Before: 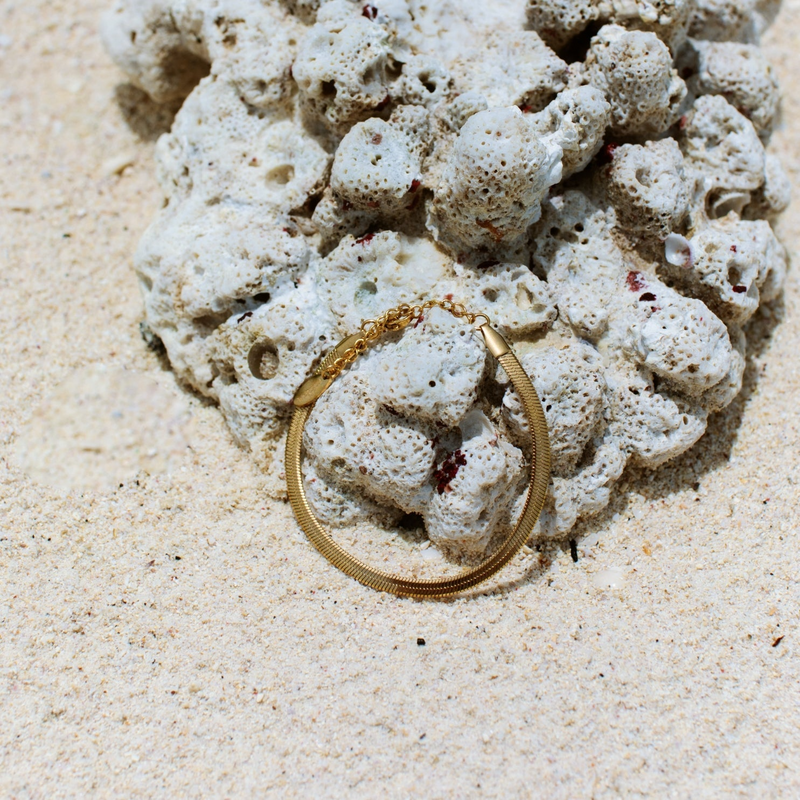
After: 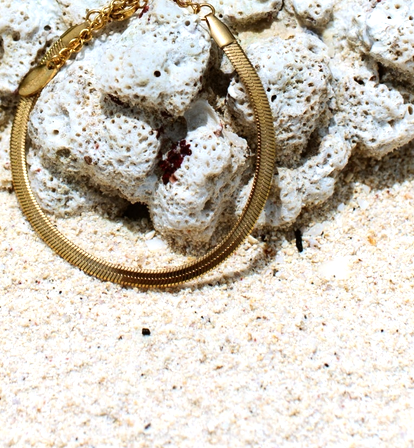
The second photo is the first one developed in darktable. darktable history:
tone equalizer: -8 EV -0.417 EV, -7 EV -0.389 EV, -6 EV -0.333 EV, -5 EV -0.222 EV, -3 EV 0.222 EV, -2 EV 0.333 EV, -1 EV 0.389 EV, +0 EV 0.417 EV, edges refinement/feathering 500, mask exposure compensation -1.57 EV, preserve details no
shadows and highlights: shadows 4.1, highlights -17.6, soften with gaussian
crop: left 34.479%, top 38.822%, right 13.718%, bottom 5.172%
levels: levels [0, 0.476, 0.951]
